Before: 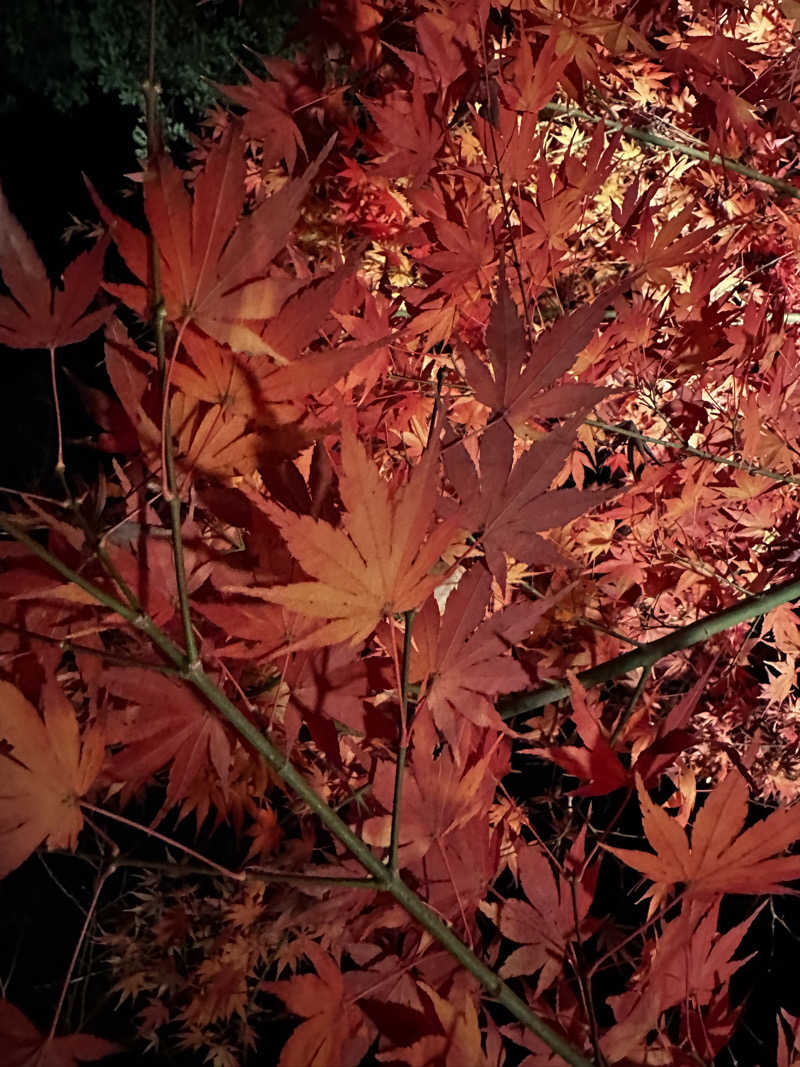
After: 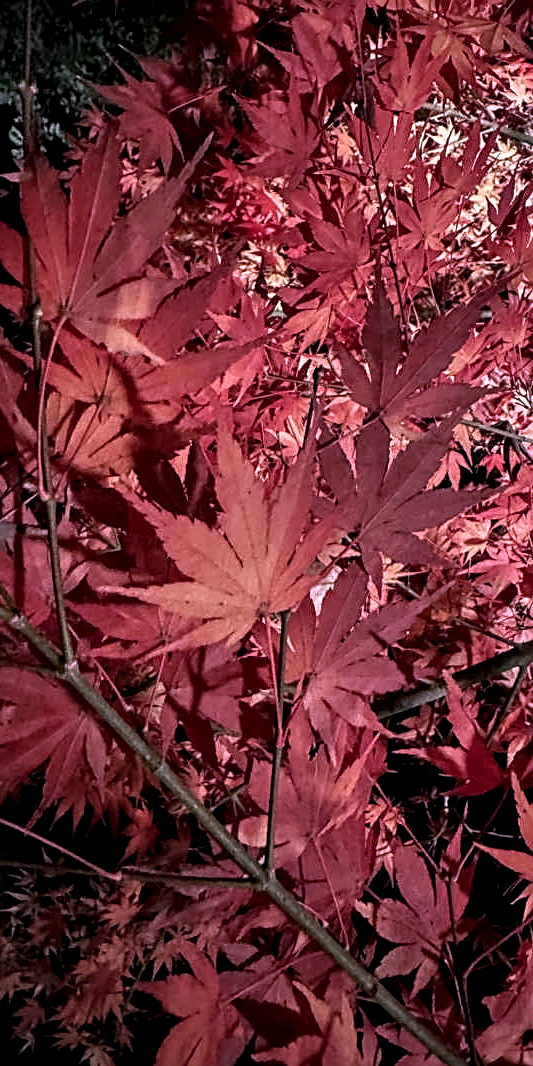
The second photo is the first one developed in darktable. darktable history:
contrast brightness saturation: saturation -0.055
sharpen: on, module defaults
color correction: highlights a* 15.04, highlights b* -25.14
crop and rotate: left 15.548%, right 17.741%
local contrast: detail 150%
